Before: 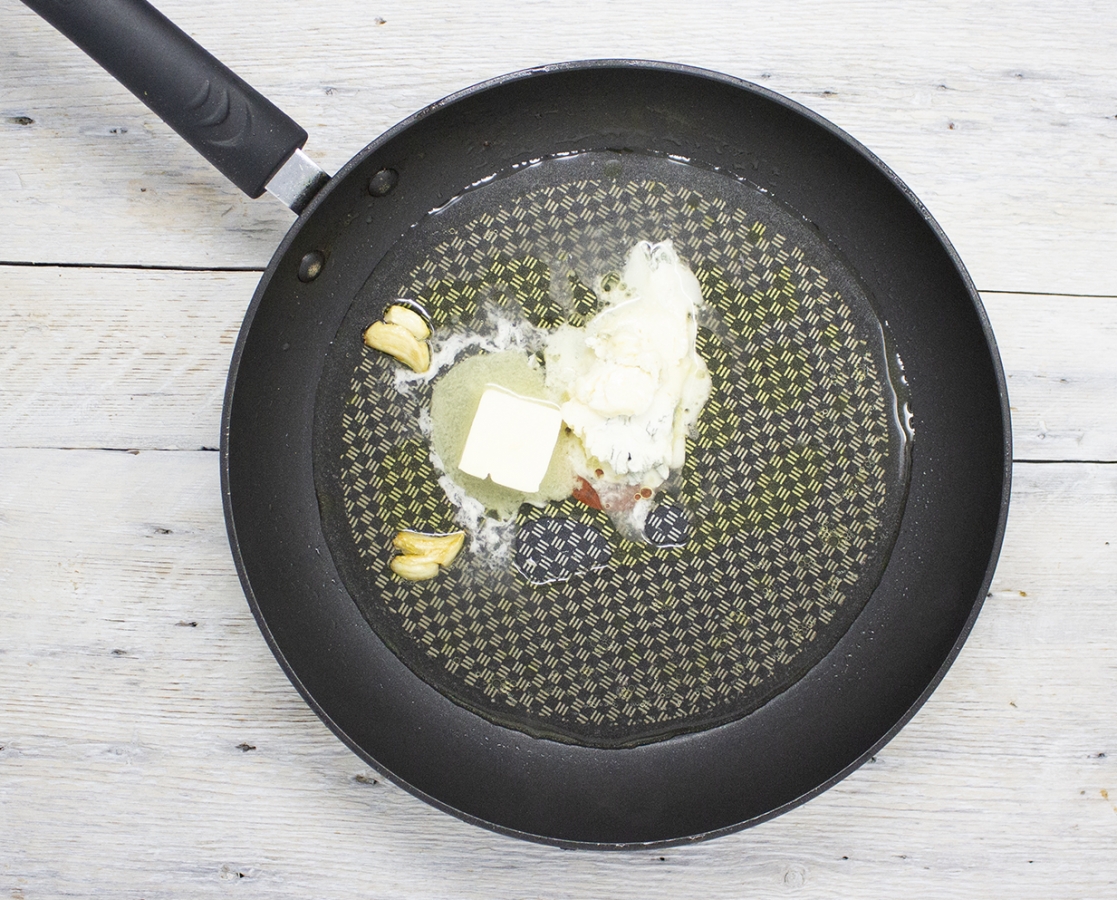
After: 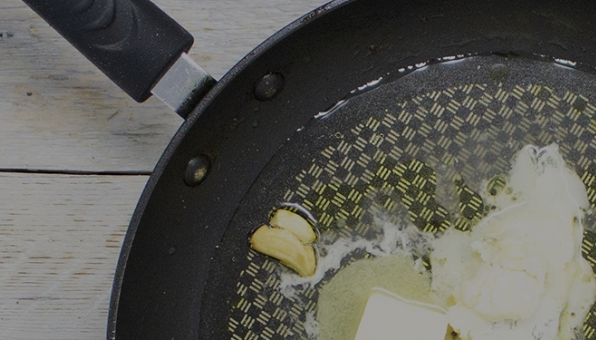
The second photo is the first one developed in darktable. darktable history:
velvia: on, module defaults
crop: left 10.246%, top 10.69%, right 36.384%, bottom 51.521%
exposure: exposure 0.569 EV, compensate highlight preservation false
tone equalizer: -8 EV -2 EV, -7 EV -2 EV, -6 EV -2 EV, -5 EV -1.99 EV, -4 EV -1.98 EV, -3 EV -1.97 EV, -2 EV -2 EV, -1 EV -1.63 EV, +0 EV -2 EV
